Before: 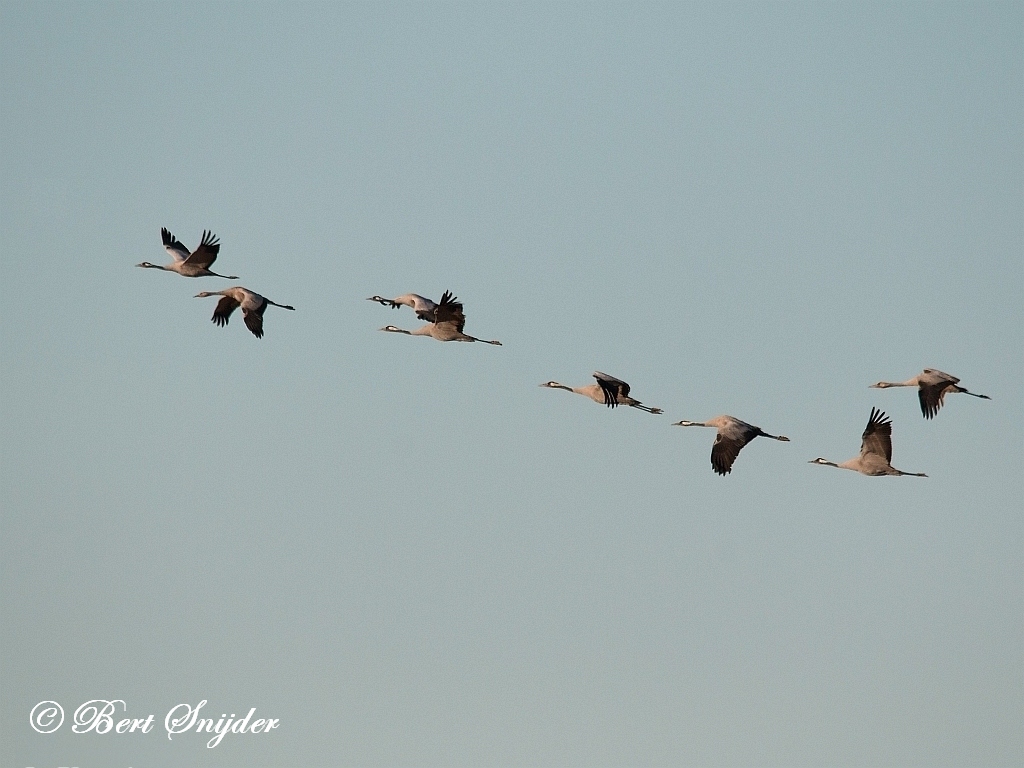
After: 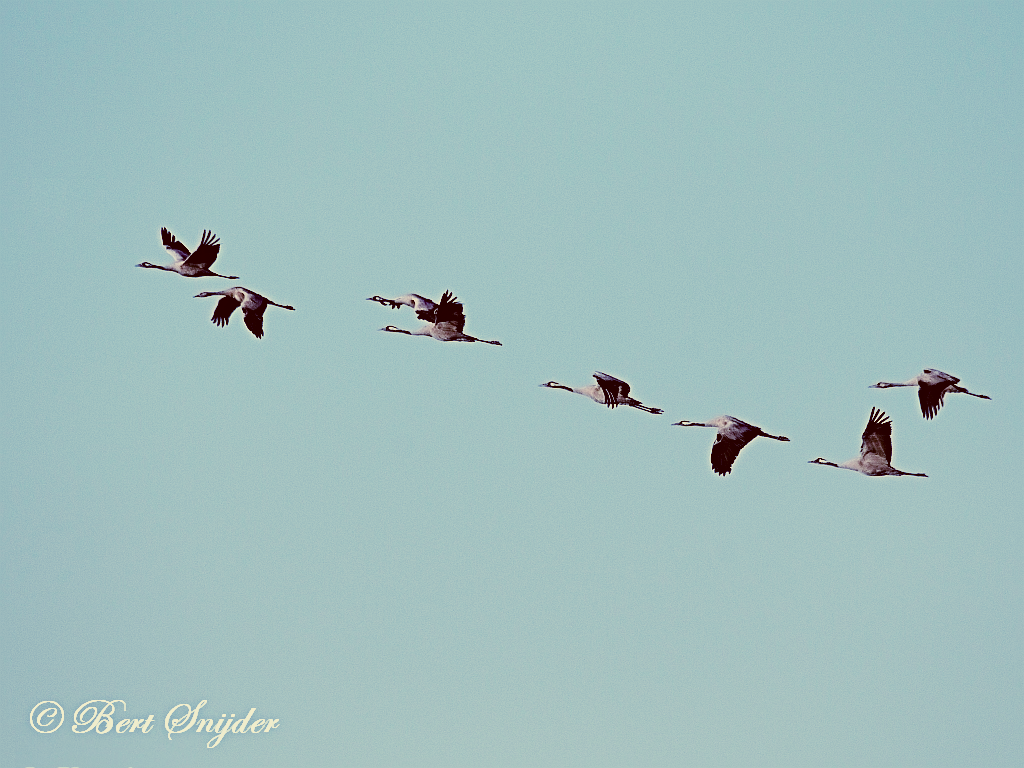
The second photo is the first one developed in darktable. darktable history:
sigmoid: contrast 1.8, skew -0.2, preserve hue 0%, red attenuation 0.1, red rotation 0.035, green attenuation 0.1, green rotation -0.017, blue attenuation 0.15, blue rotation -0.052, base primaries Rec2020
sharpen: radius 4
color correction: highlights a* 1.12, highlights b* 24.26, shadows a* 15.58, shadows b* 24.26
rotate and perspective: crop left 0, crop top 0
color calibration: illuminant as shot in camera, x 0.462, y 0.419, temperature 2651.64 K
